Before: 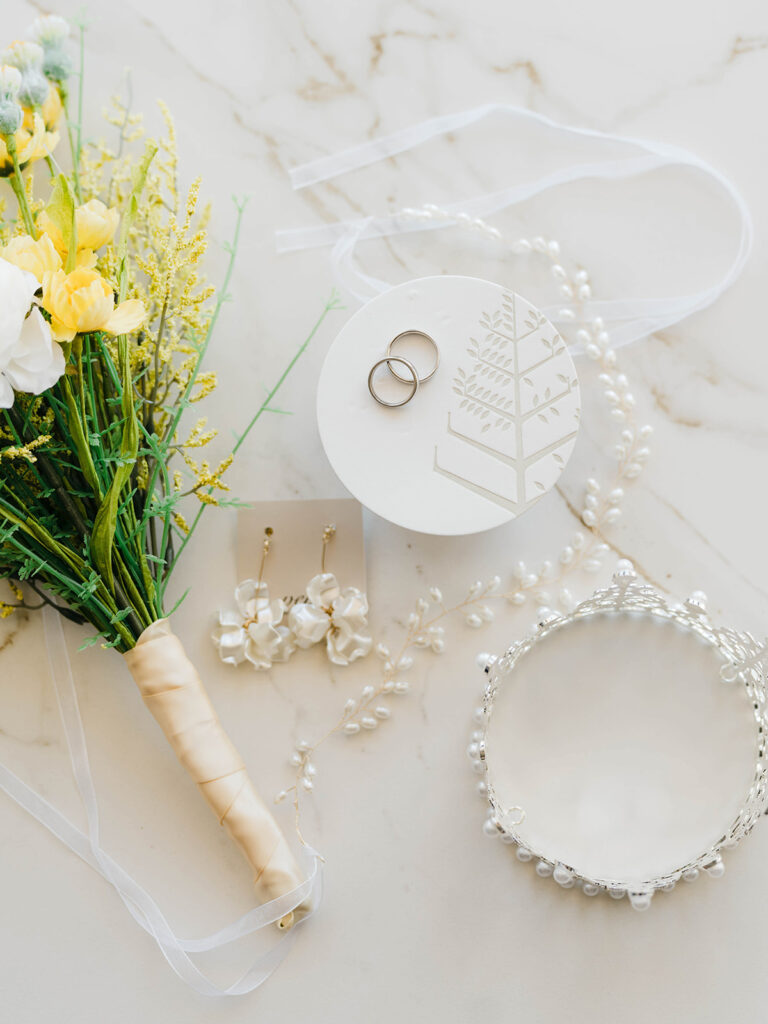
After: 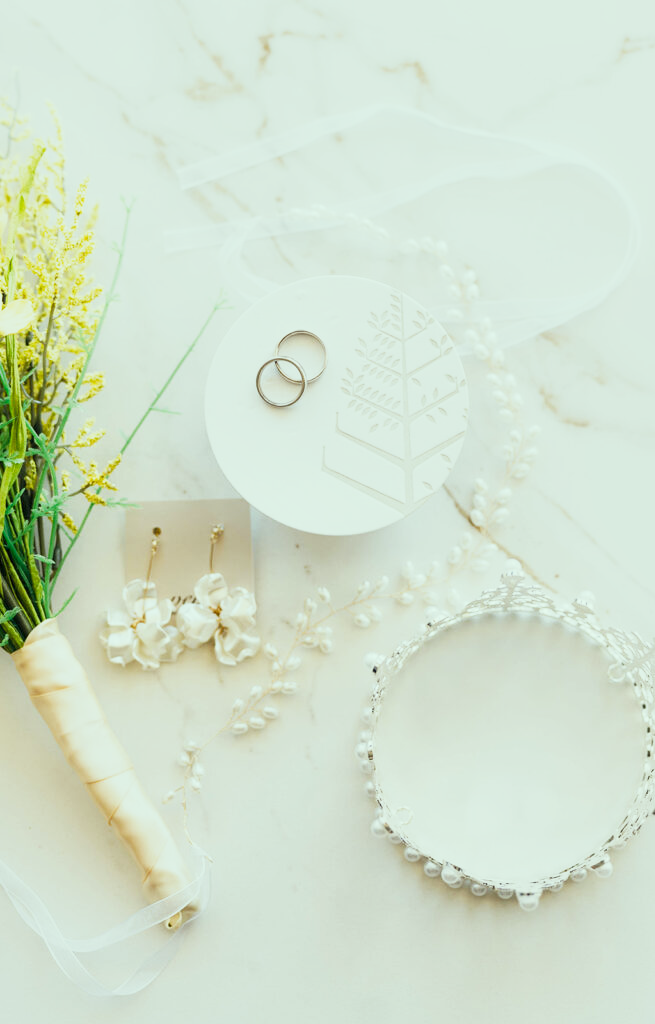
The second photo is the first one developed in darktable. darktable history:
color correction: highlights a* -8, highlights b* 3.1
crop and rotate: left 14.584%
local contrast: mode bilateral grid, contrast 20, coarseness 50, detail 120%, midtone range 0.2
base curve: curves: ch0 [(0, 0) (0.088, 0.125) (0.176, 0.251) (0.354, 0.501) (0.613, 0.749) (1, 0.877)], preserve colors none
